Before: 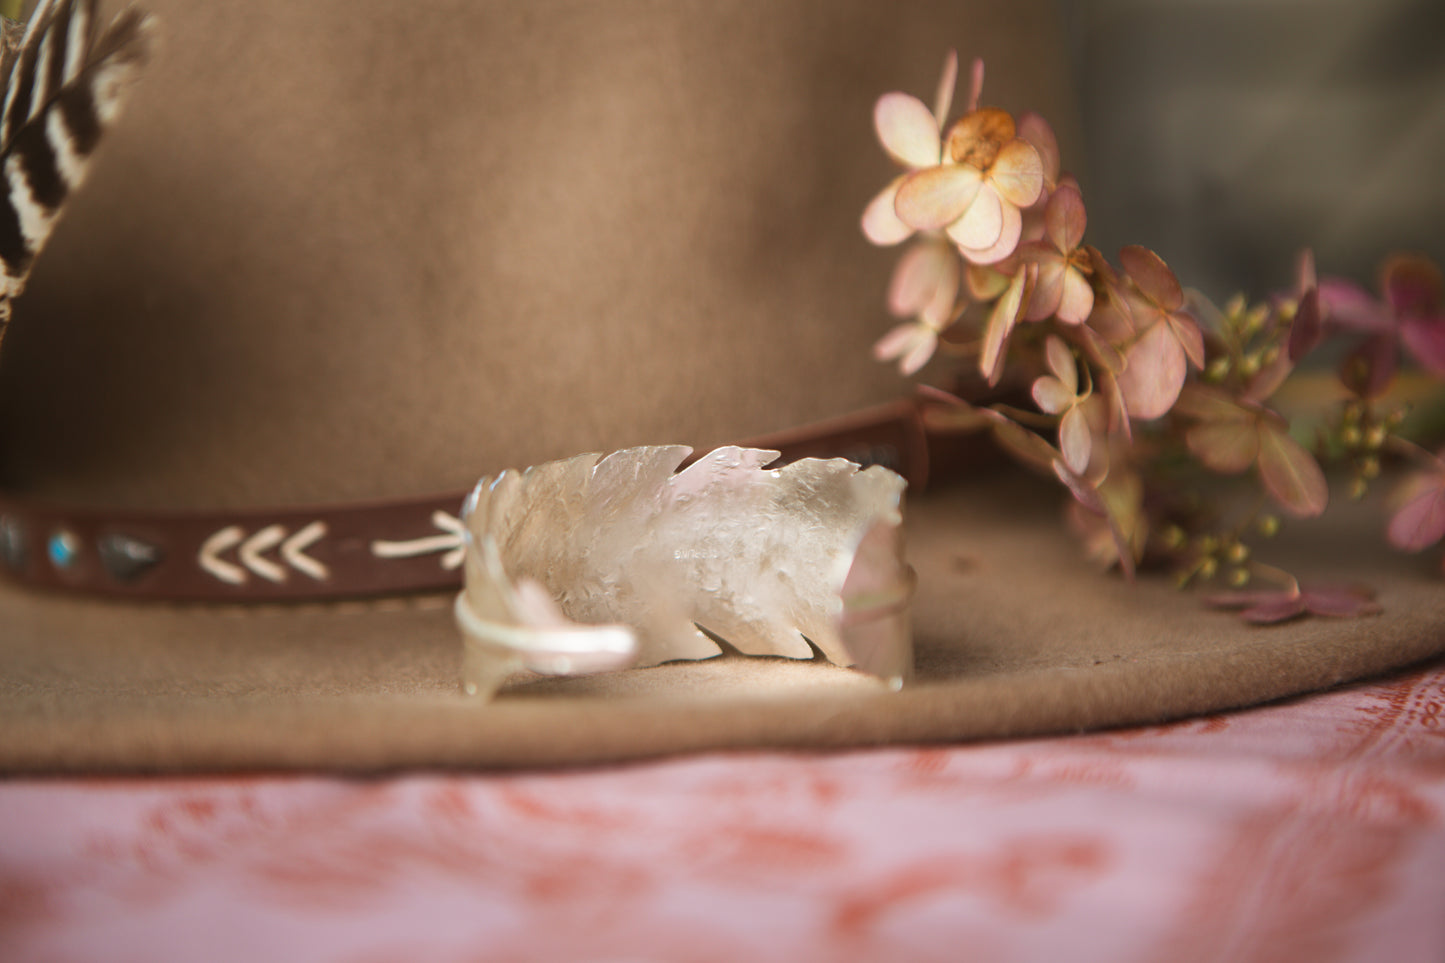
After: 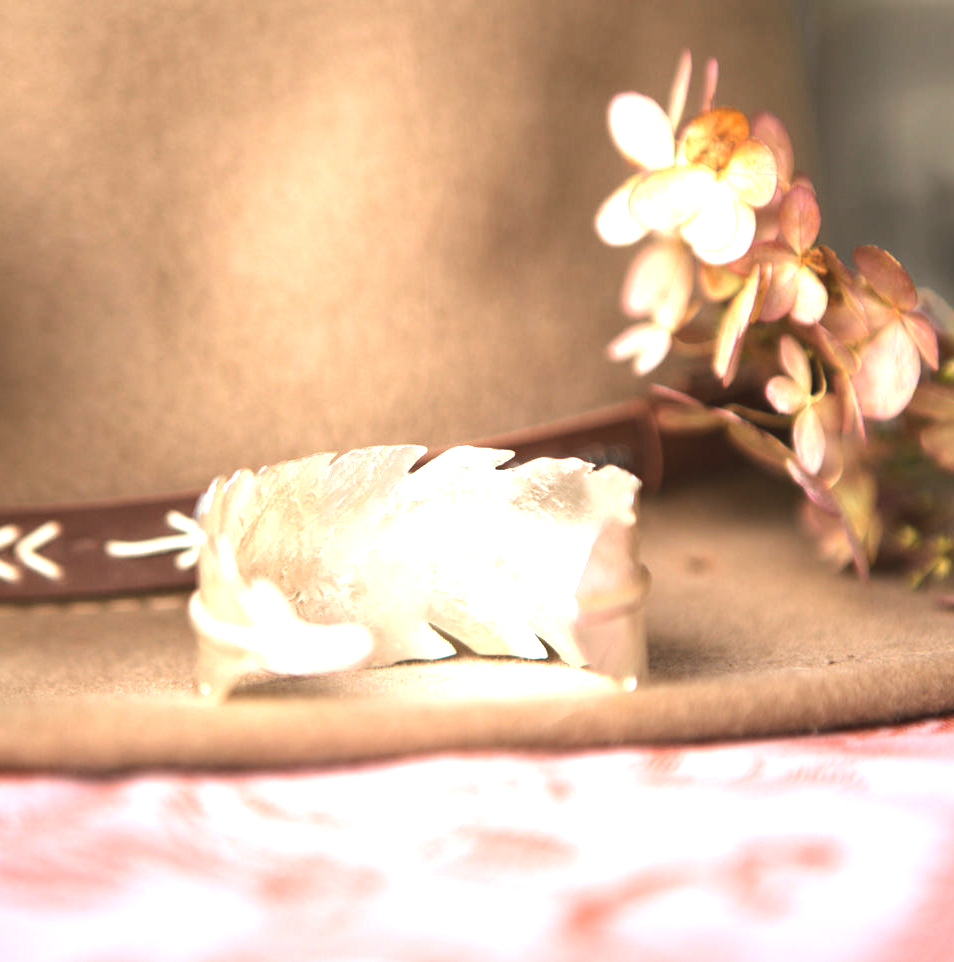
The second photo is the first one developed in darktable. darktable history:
tone equalizer: -8 EV -0.417 EV, -7 EV -0.389 EV, -6 EV -0.333 EV, -5 EV -0.222 EV, -3 EV 0.222 EV, -2 EV 0.333 EV, -1 EV 0.389 EV, +0 EV 0.417 EV, edges refinement/feathering 500, mask exposure compensation -1.25 EV, preserve details no
exposure: black level correction 0, exposure 1.1 EV, compensate exposure bias true, compensate highlight preservation false
crop and rotate: left 18.442%, right 15.508%
